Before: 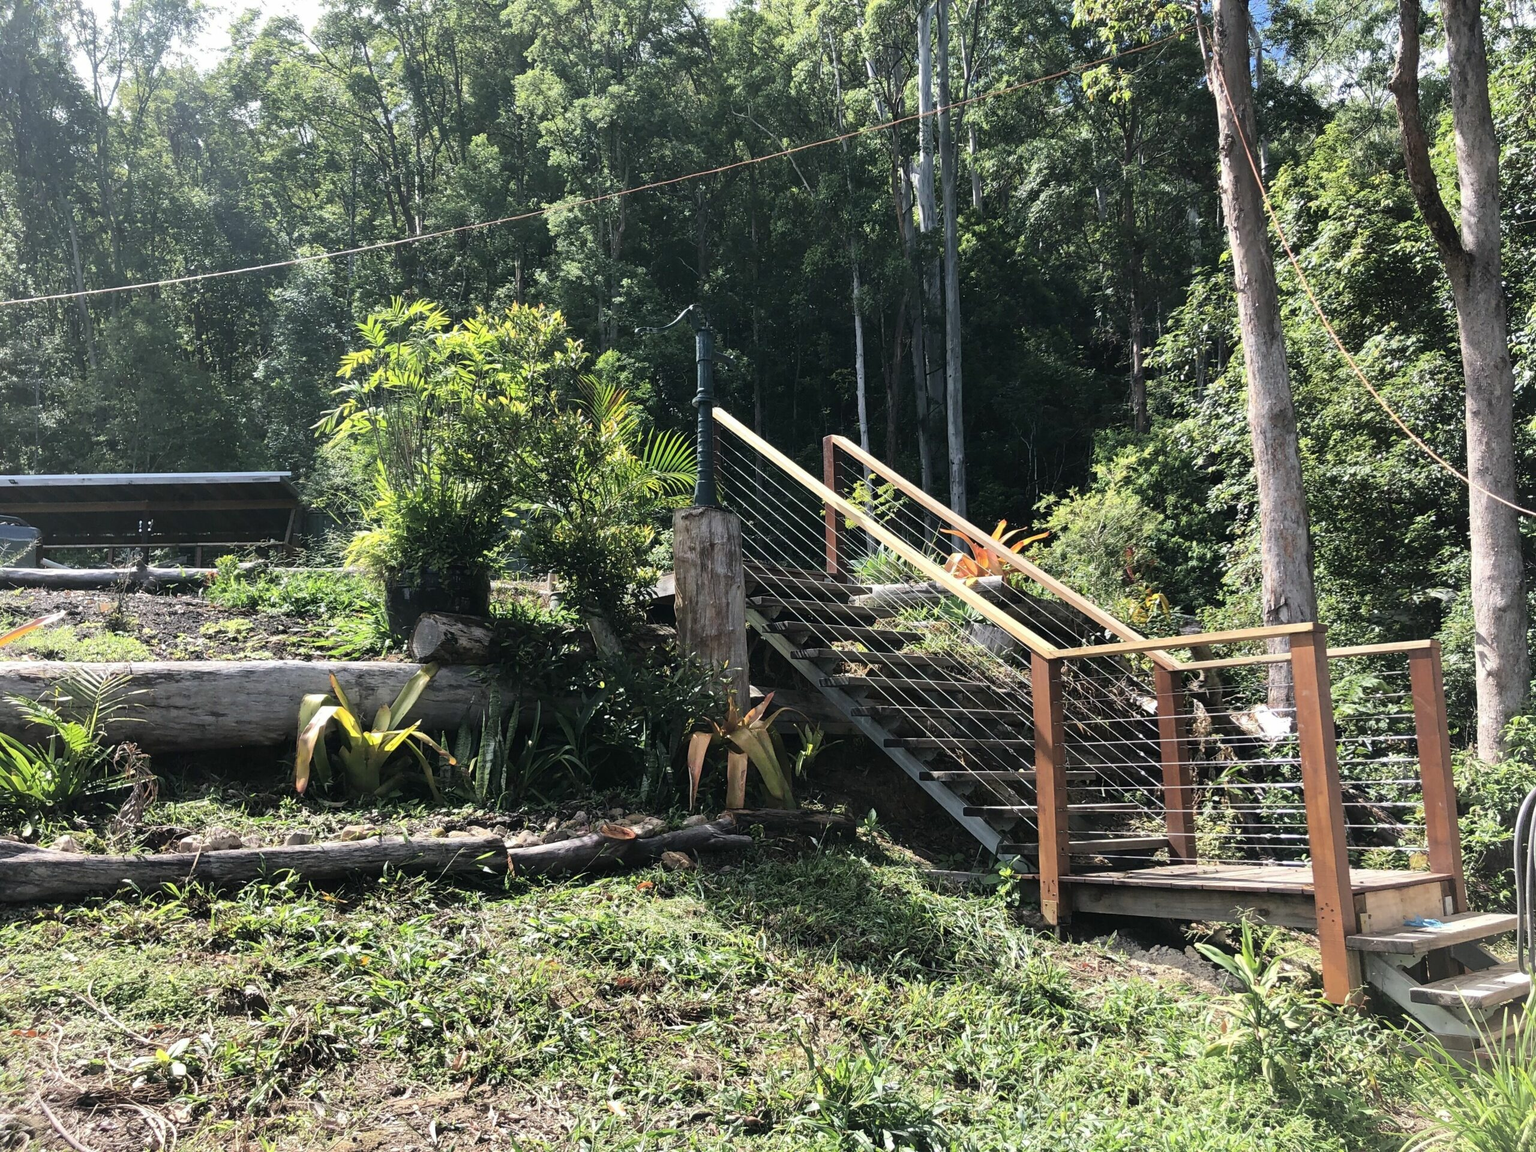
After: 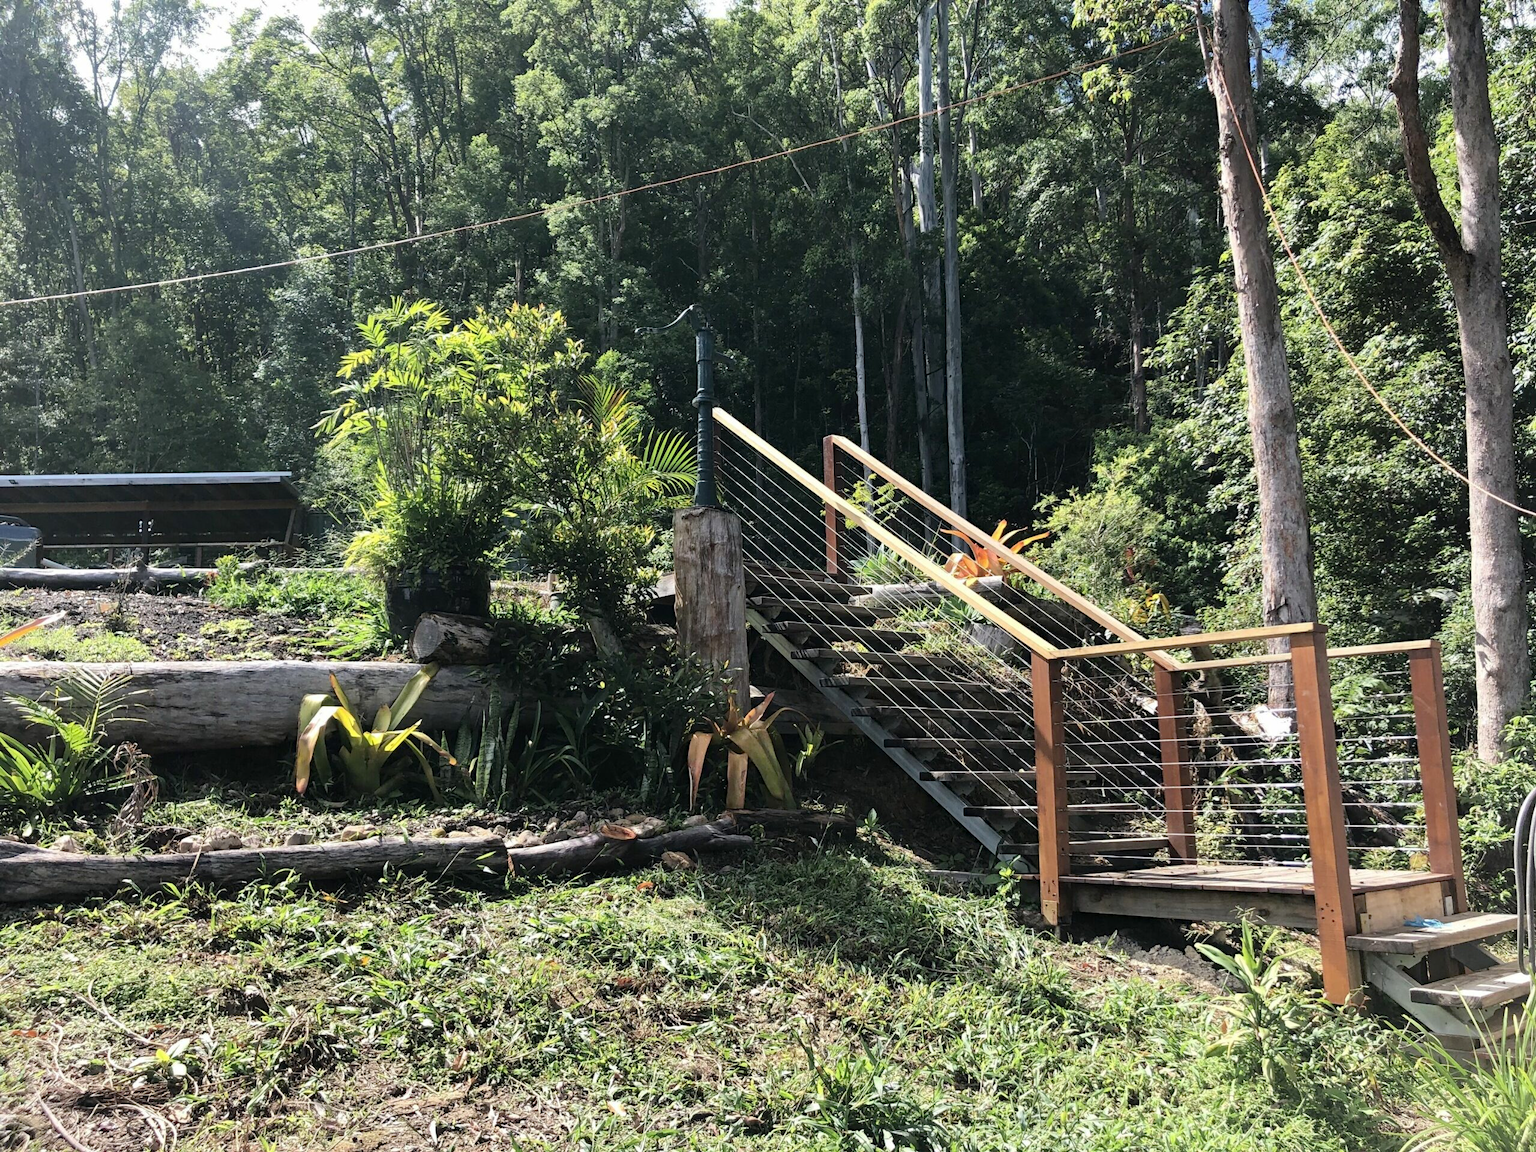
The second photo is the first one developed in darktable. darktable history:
haze removal: adaptive false
white balance: emerald 1
